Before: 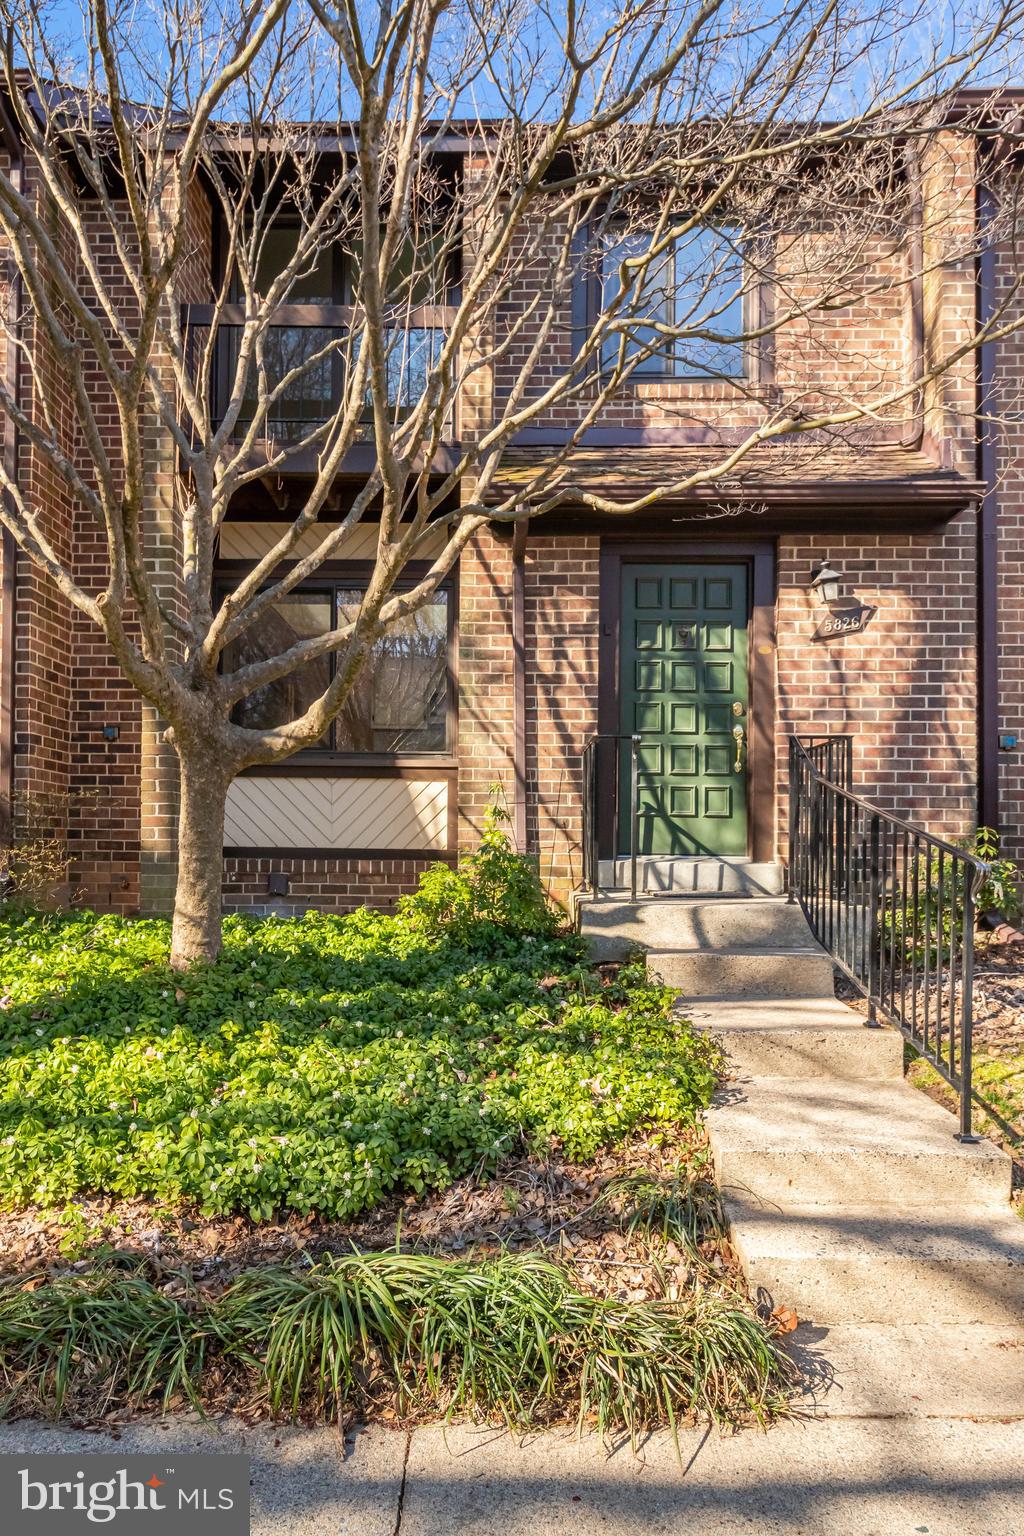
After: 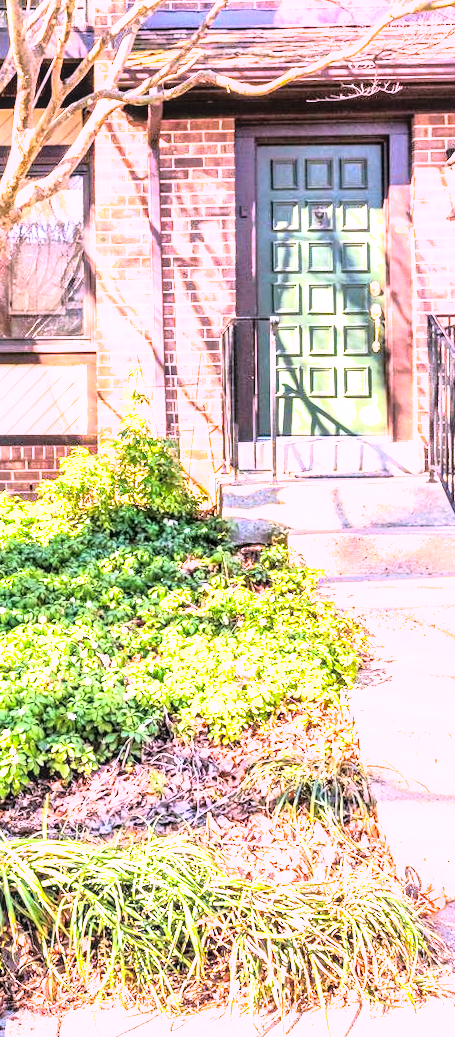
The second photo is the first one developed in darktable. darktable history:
color correction: highlights a* 15.46, highlights b* -20.56
rgb curve: curves: ch0 [(0, 0) (0.21, 0.15) (0.24, 0.21) (0.5, 0.75) (0.75, 0.96) (0.89, 0.99) (1, 1)]; ch1 [(0, 0.02) (0.21, 0.13) (0.25, 0.2) (0.5, 0.67) (0.75, 0.9) (0.89, 0.97) (1, 1)]; ch2 [(0, 0.02) (0.21, 0.13) (0.25, 0.2) (0.5, 0.67) (0.75, 0.9) (0.89, 0.97) (1, 1)], compensate middle gray true
tone equalizer: on, module defaults
exposure: black level correction 0, exposure 1.6 EV, compensate exposure bias true, compensate highlight preservation false
shadows and highlights: on, module defaults
crop: left 35.432%, top 26.233%, right 20.145%, bottom 3.432%
rotate and perspective: rotation -1°, crop left 0.011, crop right 0.989, crop top 0.025, crop bottom 0.975
local contrast: on, module defaults
